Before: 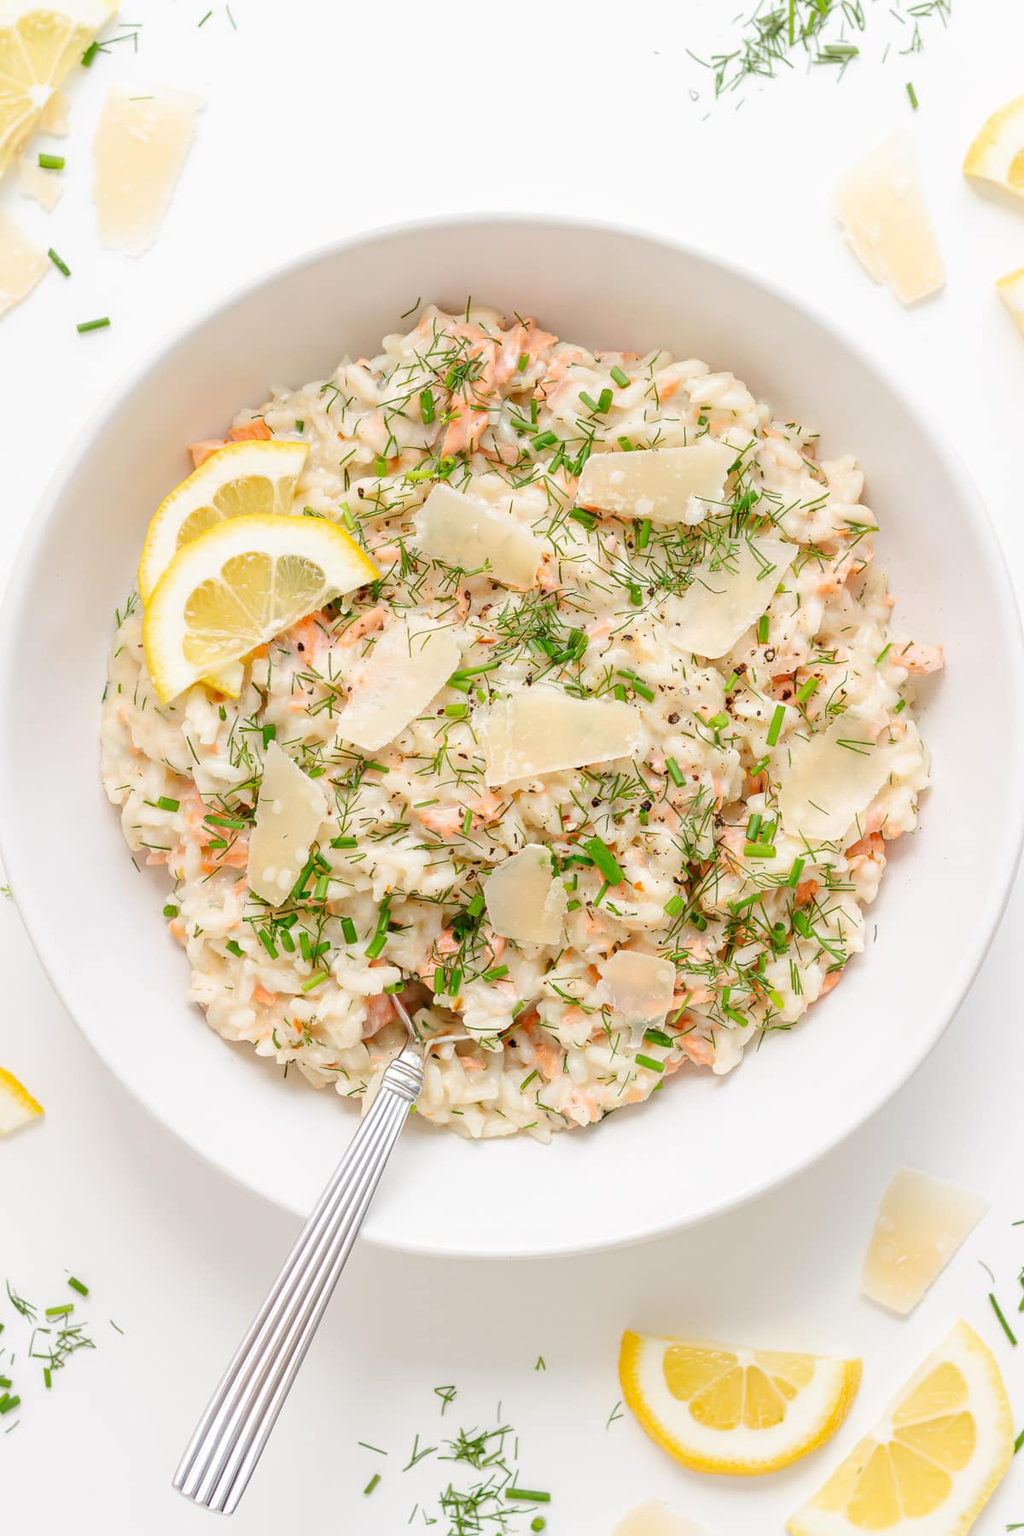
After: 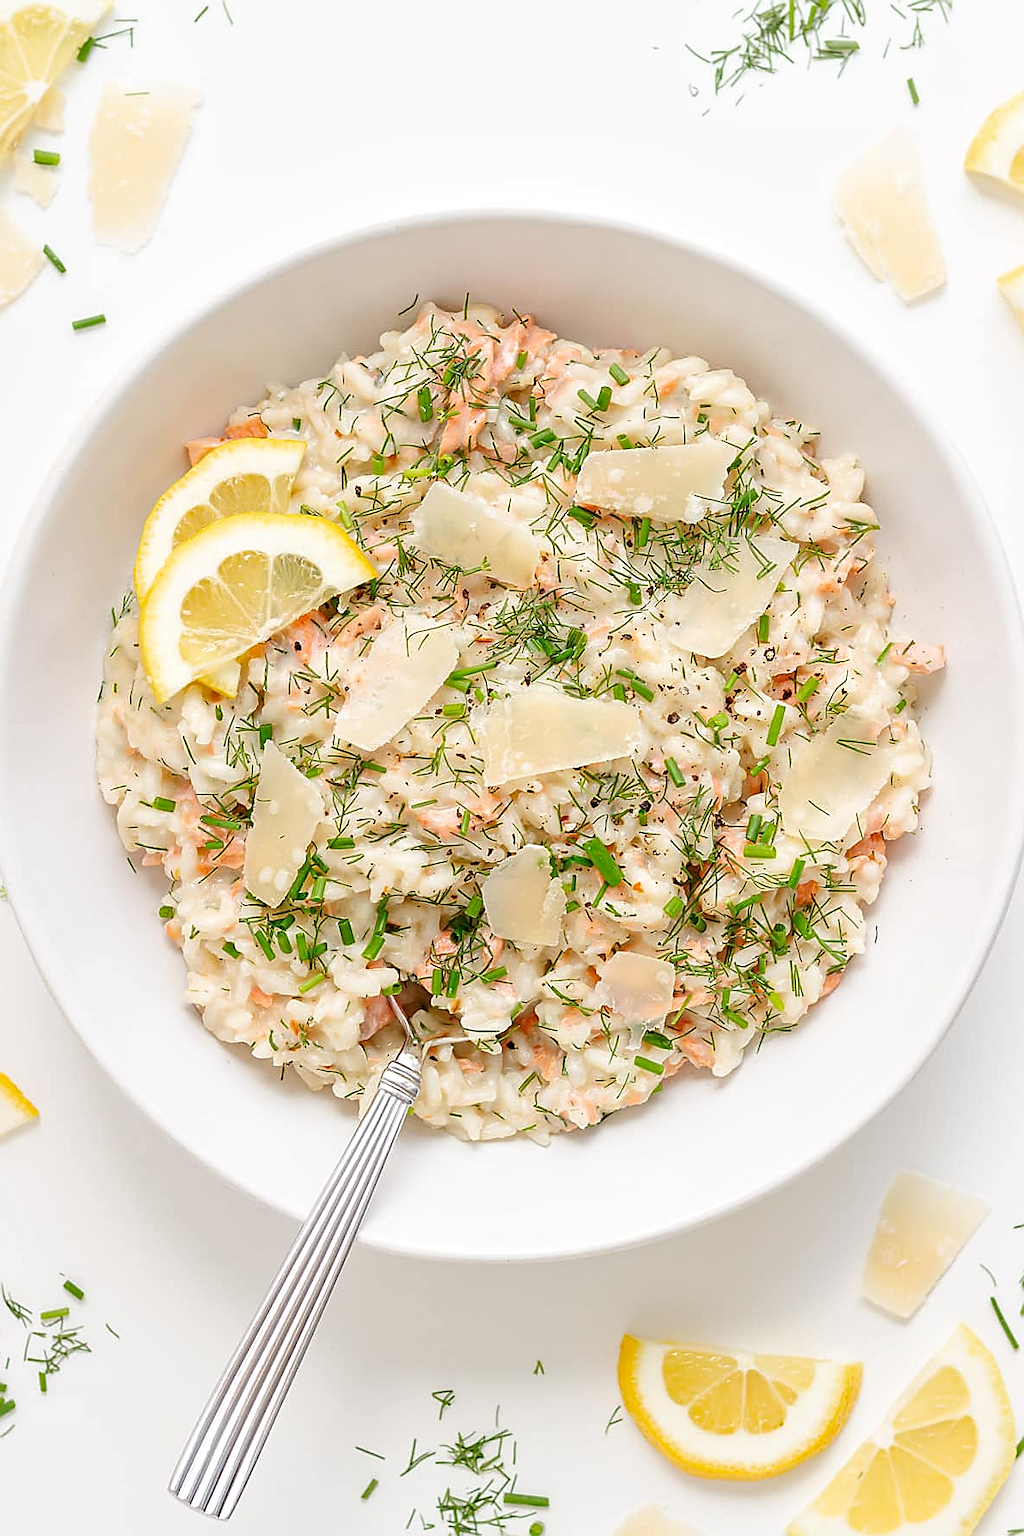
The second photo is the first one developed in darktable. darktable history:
crop and rotate: left 0.562%, top 0.368%, bottom 0.243%
sharpen: radius 1.395, amount 1.26, threshold 0.644
local contrast: mode bilateral grid, contrast 19, coarseness 50, detail 120%, midtone range 0.2
